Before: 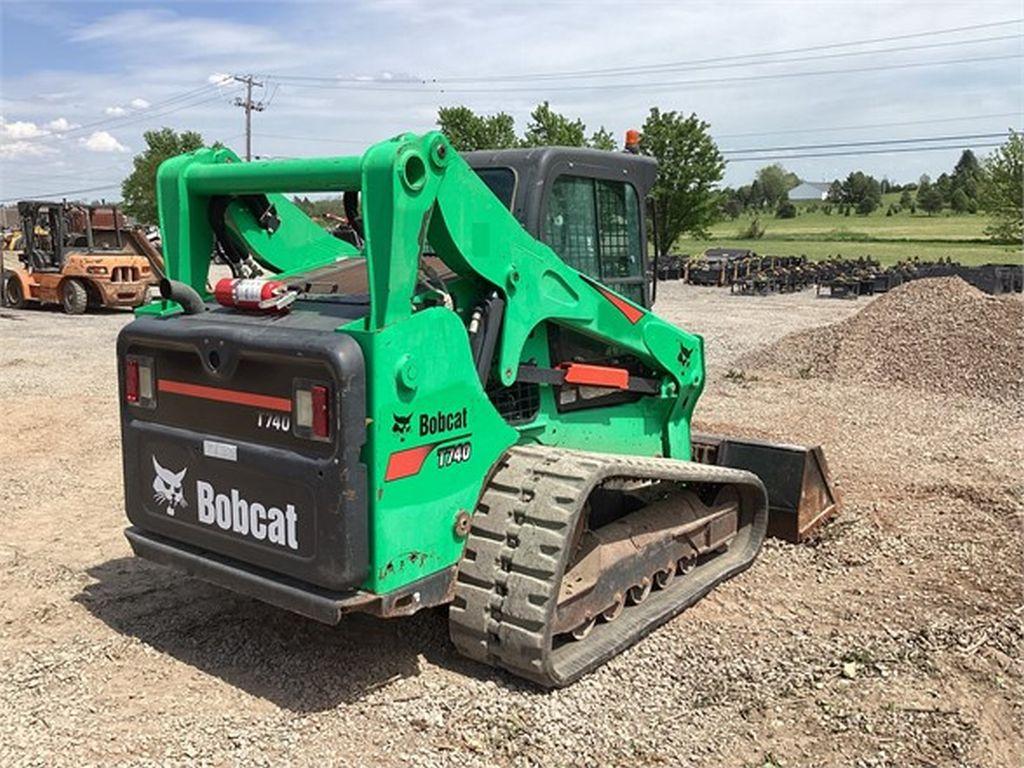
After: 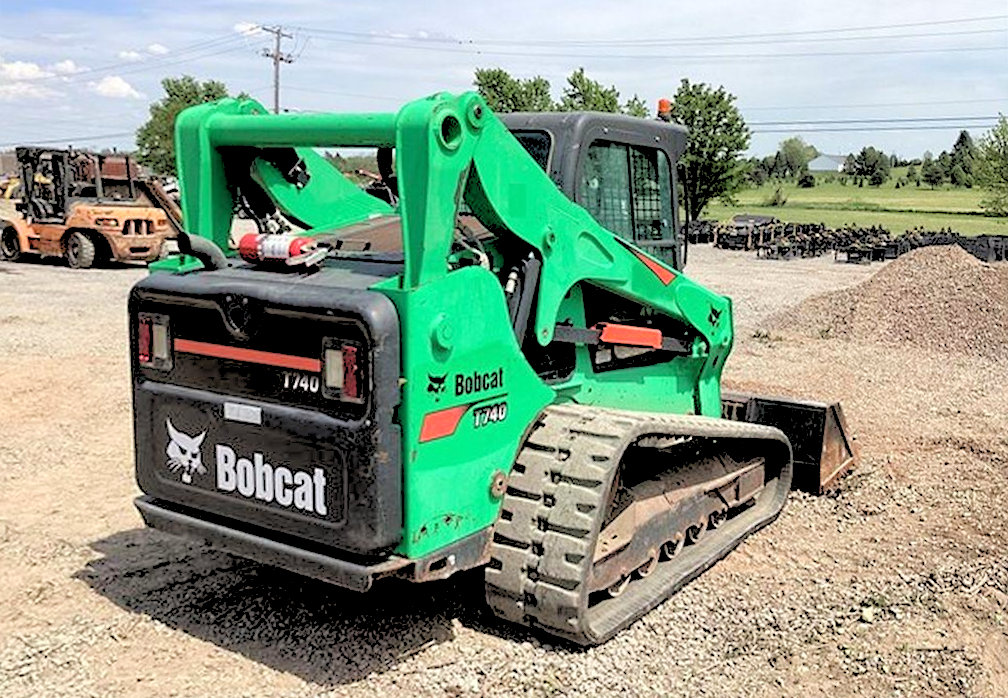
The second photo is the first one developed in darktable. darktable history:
exposure: compensate highlight preservation false
rgb levels: levels [[0.027, 0.429, 0.996], [0, 0.5, 1], [0, 0.5, 1]]
rotate and perspective: rotation -0.013°, lens shift (vertical) -0.027, lens shift (horizontal) 0.178, crop left 0.016, crop right 0.989, crop top 0.082, crop bottom 0.918
sharpen: amount 0.2
